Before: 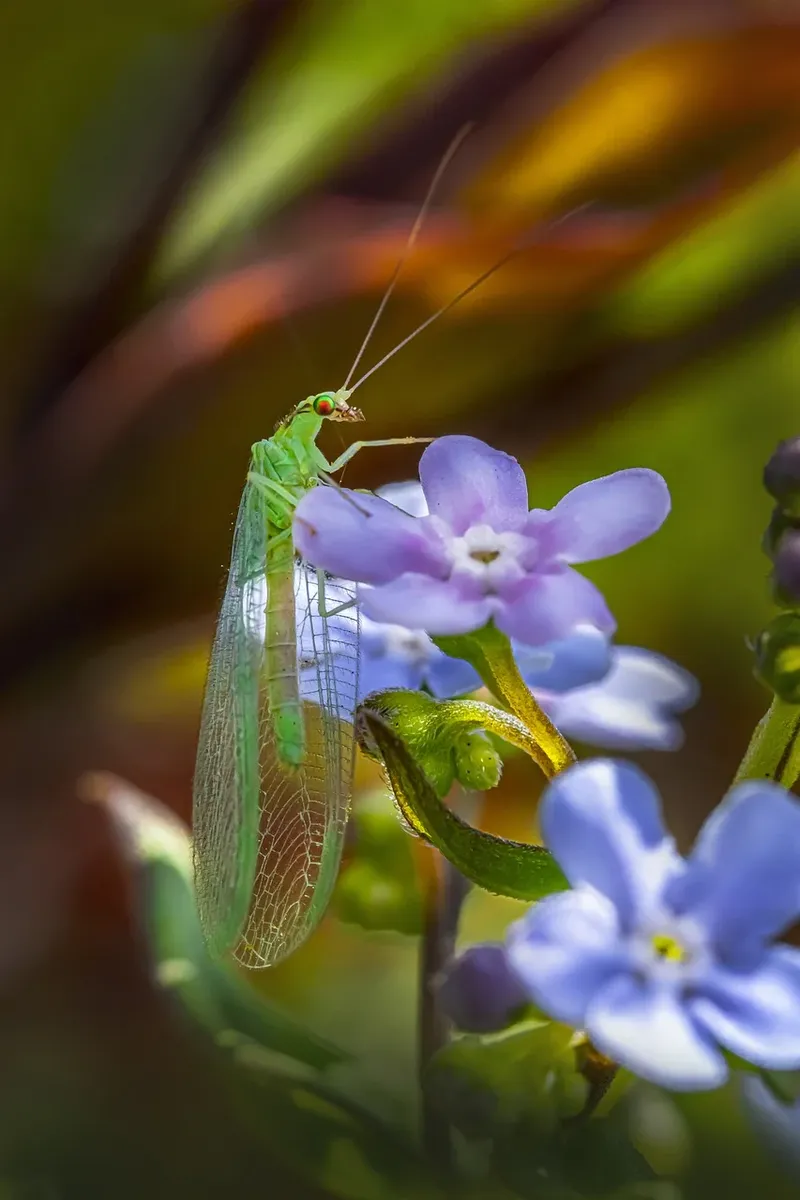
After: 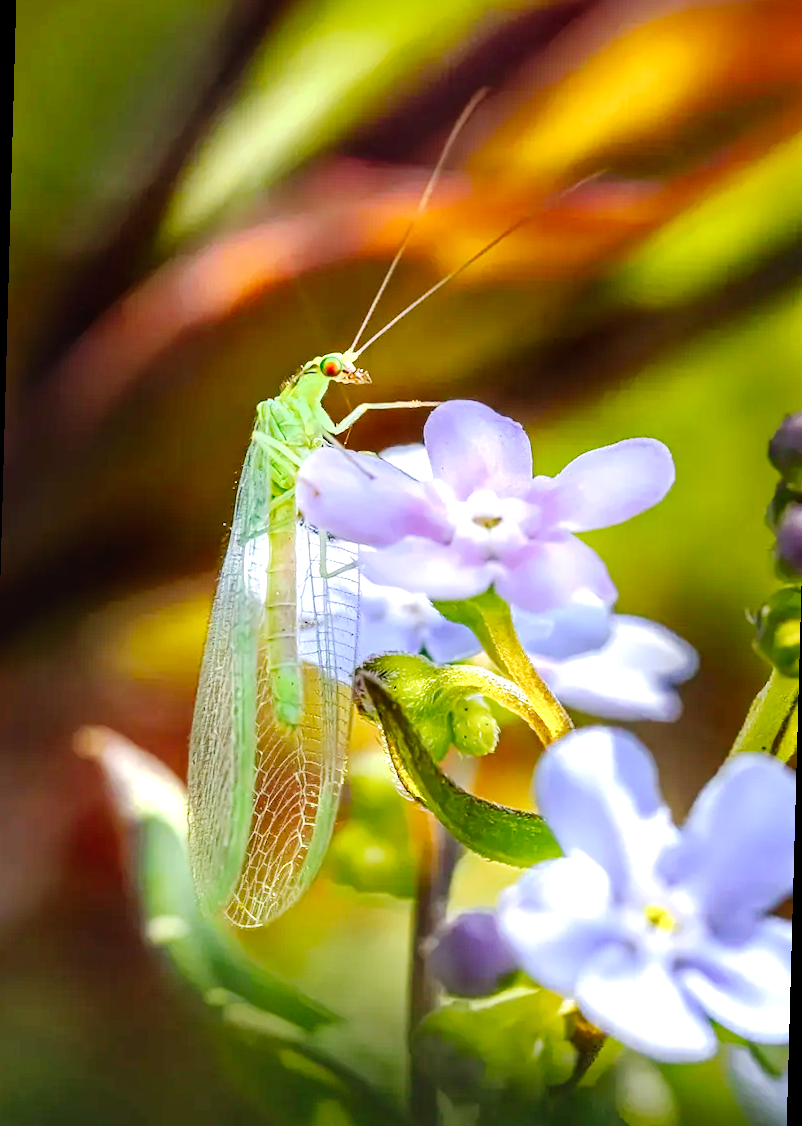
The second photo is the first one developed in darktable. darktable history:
exposure: exposure 1.089 EV, compensate highlight preservation false
tone curve: curves: ch0 [(0, 0) (0.003, 0.002) (0.011, 0.006) (0.025, 0.012) (0.044, 0.021) (0.069, 0.027) (0.1, 0.035) (0.136, 0.06) (0.177, 0.108) (0.224, 0.173) (0.277, 0.26) (0.335, 0.353) (0.399, 0.453) (0.468, 0.555) (0.543, 0.641) (0.623, 0.724) (0.709, 0.792) (0.801, 0.857) (0.898, 0.918) (1, 1)], preserve colors none
rotate and perspective: rotation 1.57°, crop left 0.018, crop right 0.982, crop top 0.039, crop bottom 0.961
